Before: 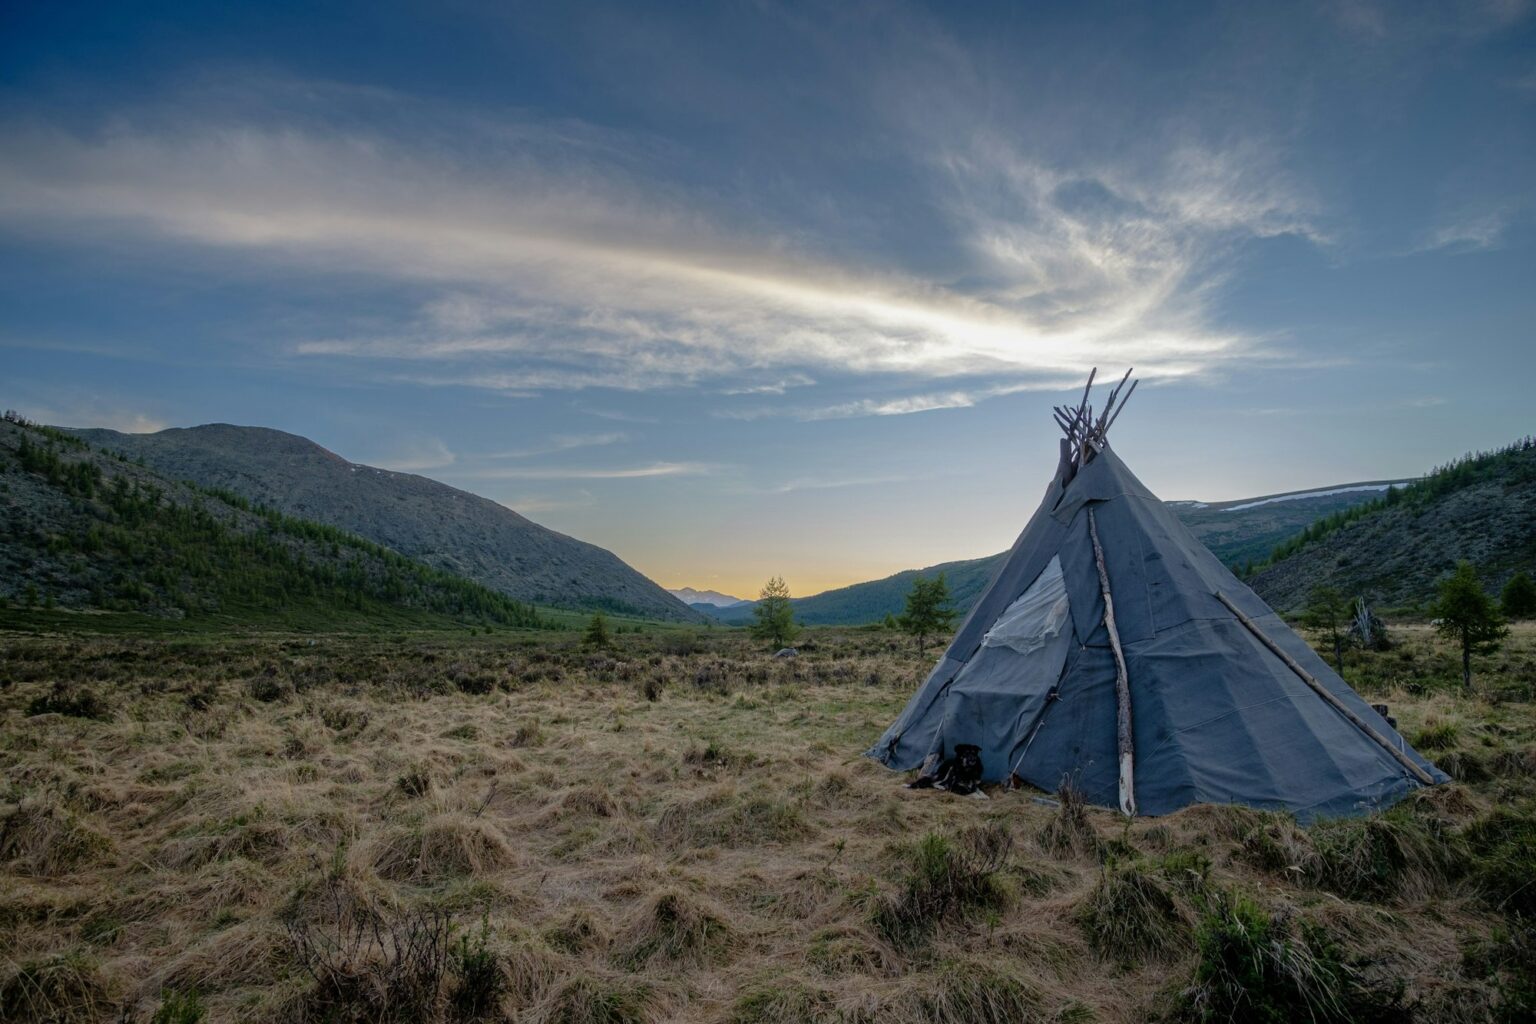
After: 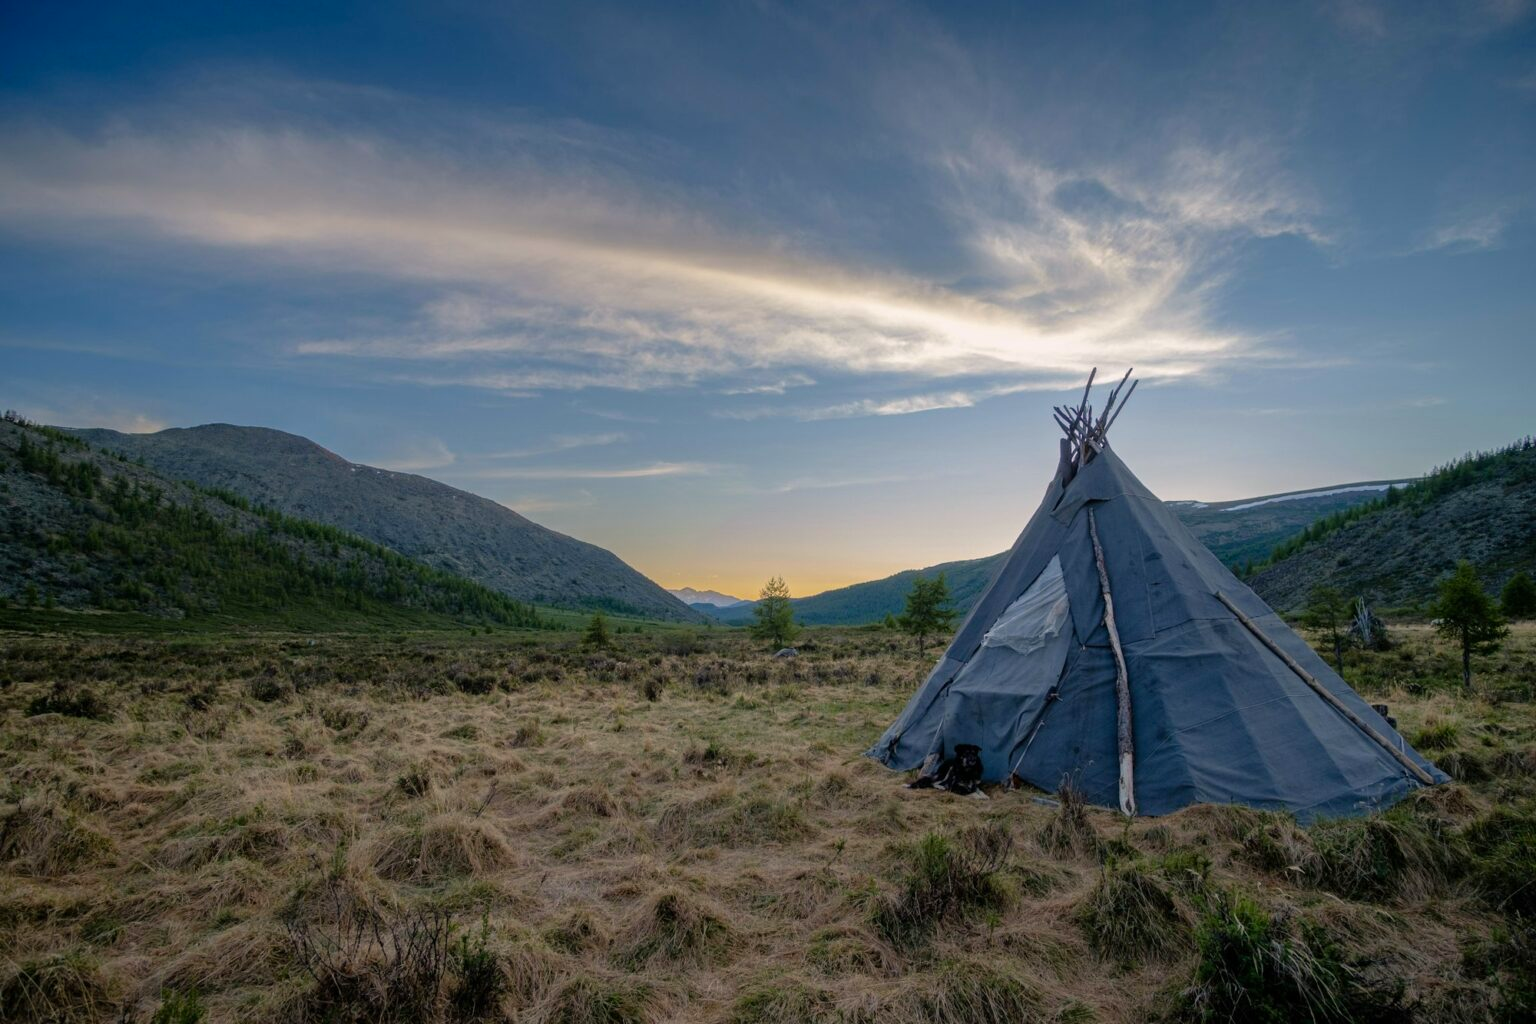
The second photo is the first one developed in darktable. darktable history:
color balance rgb: highlights gain › chroma 1.41%, highlights gain › hue 50.32°, perceptual saturation grading › global saturation 0.638%, global vibrance 25.355%
